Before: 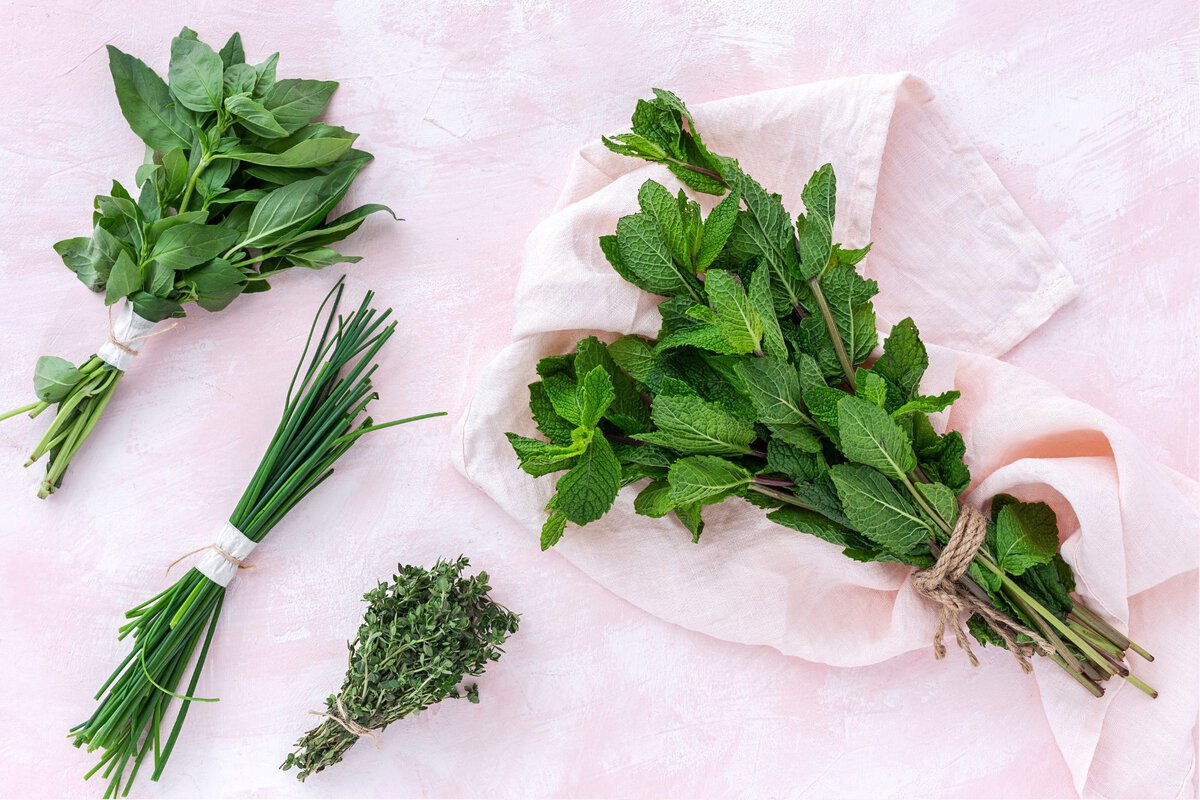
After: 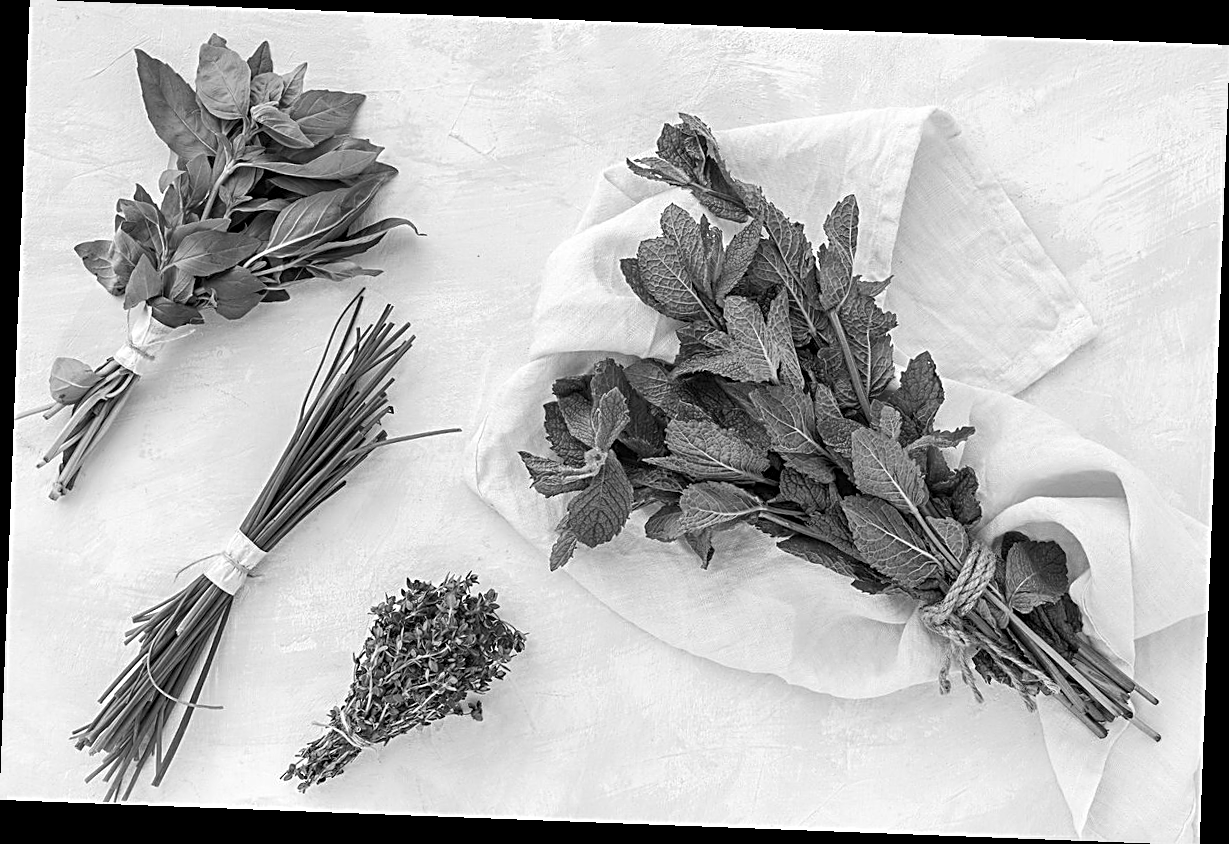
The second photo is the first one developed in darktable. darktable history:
sharpen: radius 2.531, amount 0.628
monochrome: a 32, b 64, size 2.3, highlights 1
rotate and perspective: rotation 2.17°, automatic cropping off
